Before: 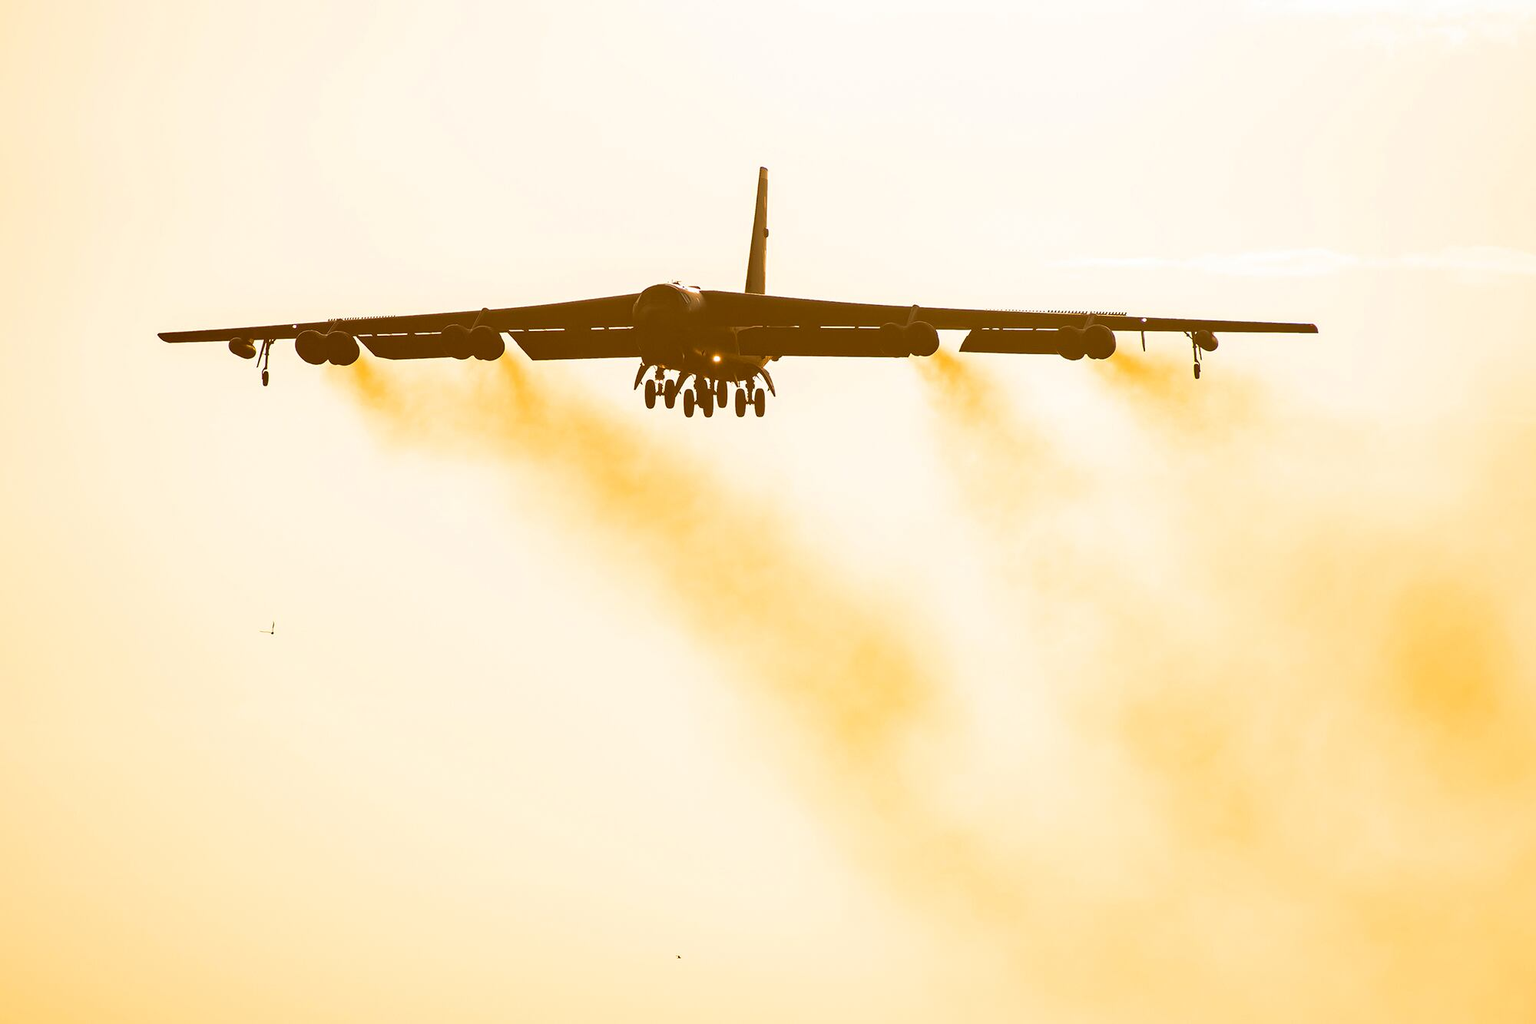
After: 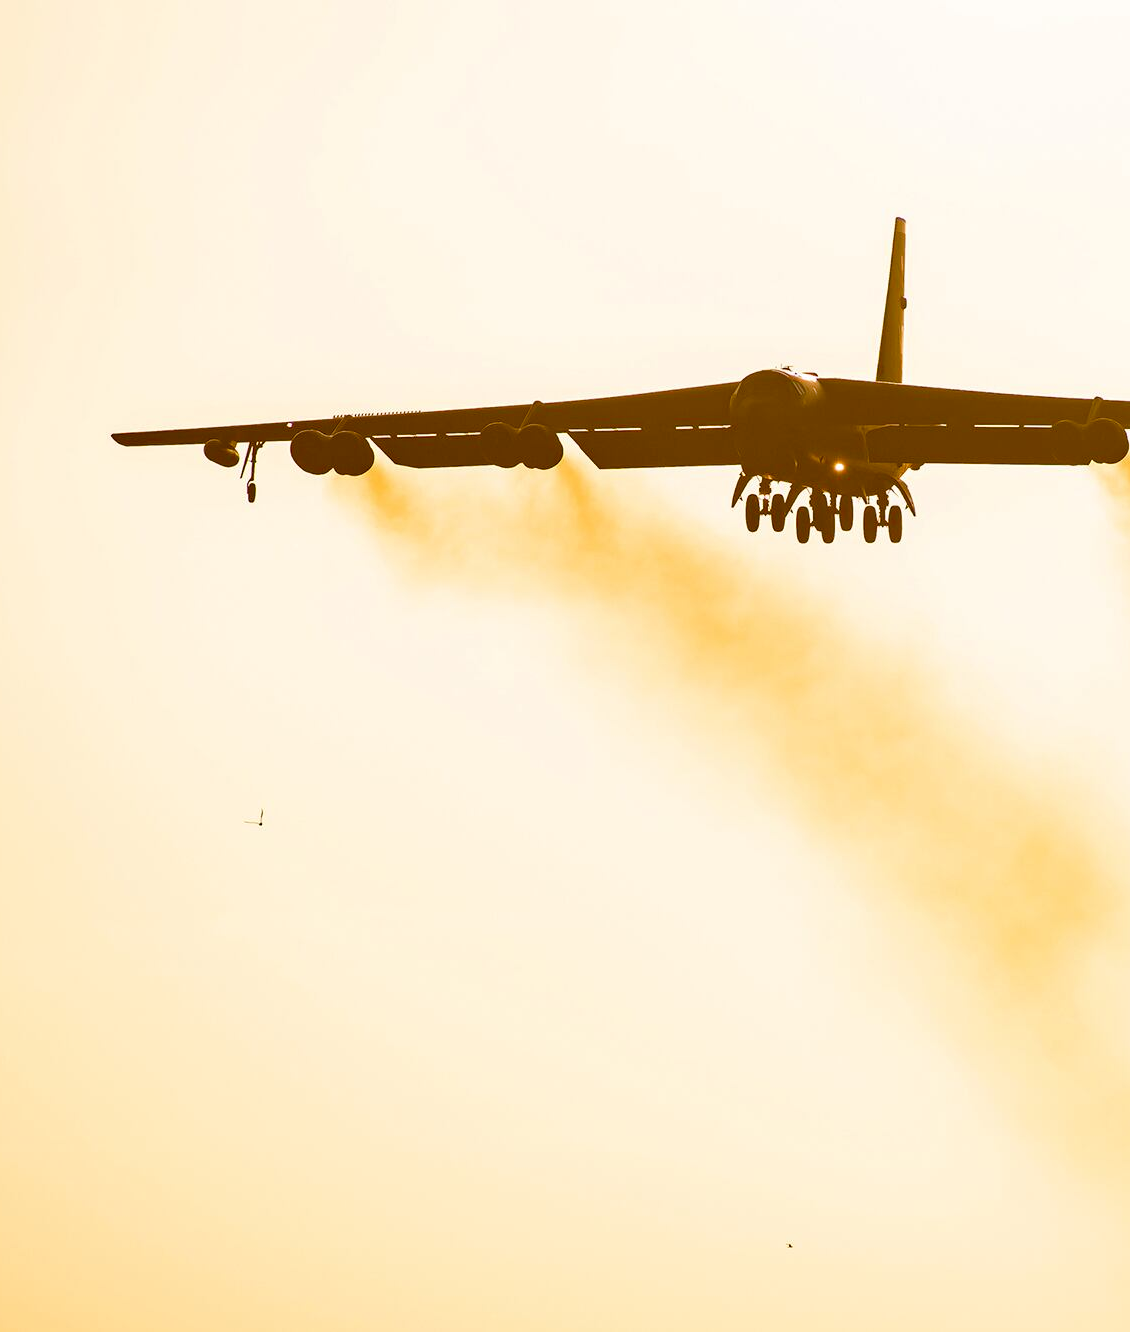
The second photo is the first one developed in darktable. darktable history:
color balance rgb: perceptual saturation grading › global saturation 14.013%, perceptual saturation grading › highlights -25.872%, perceptual saturation grading › shadows 29.873%, global vibrance 15.195%
crop: left 4.727%, right 38.762%
